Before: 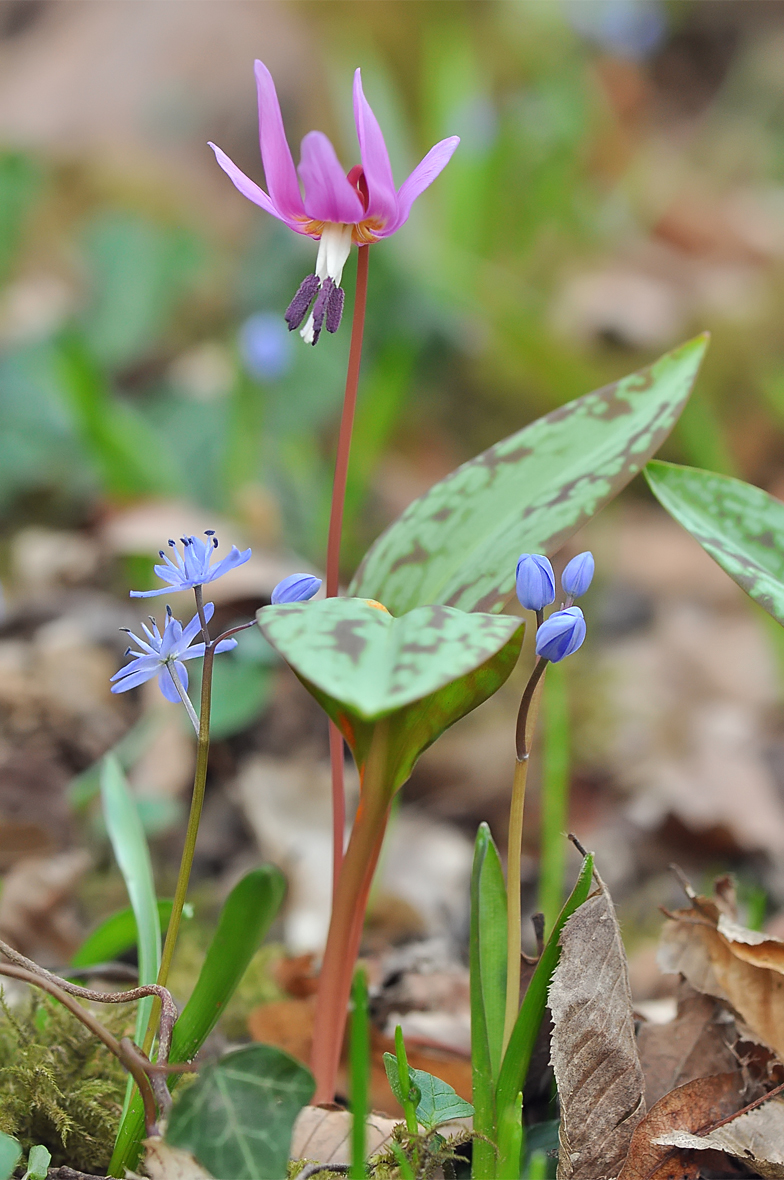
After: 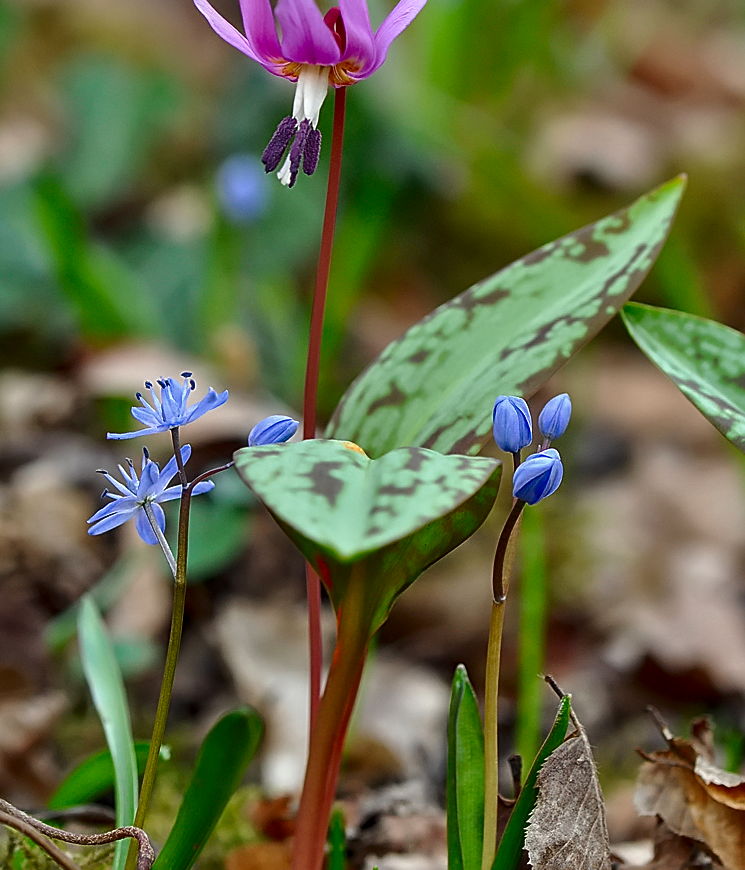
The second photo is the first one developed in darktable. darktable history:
sharpen: on, module defaults
crop and rotate: left 2.974%, top 13.415%, right 1.878%, bottom 12.806%
local contrast: on, module defaults
contrast brightness saturation: contrast 0.104, brightness -0.274, saturation 0.146
